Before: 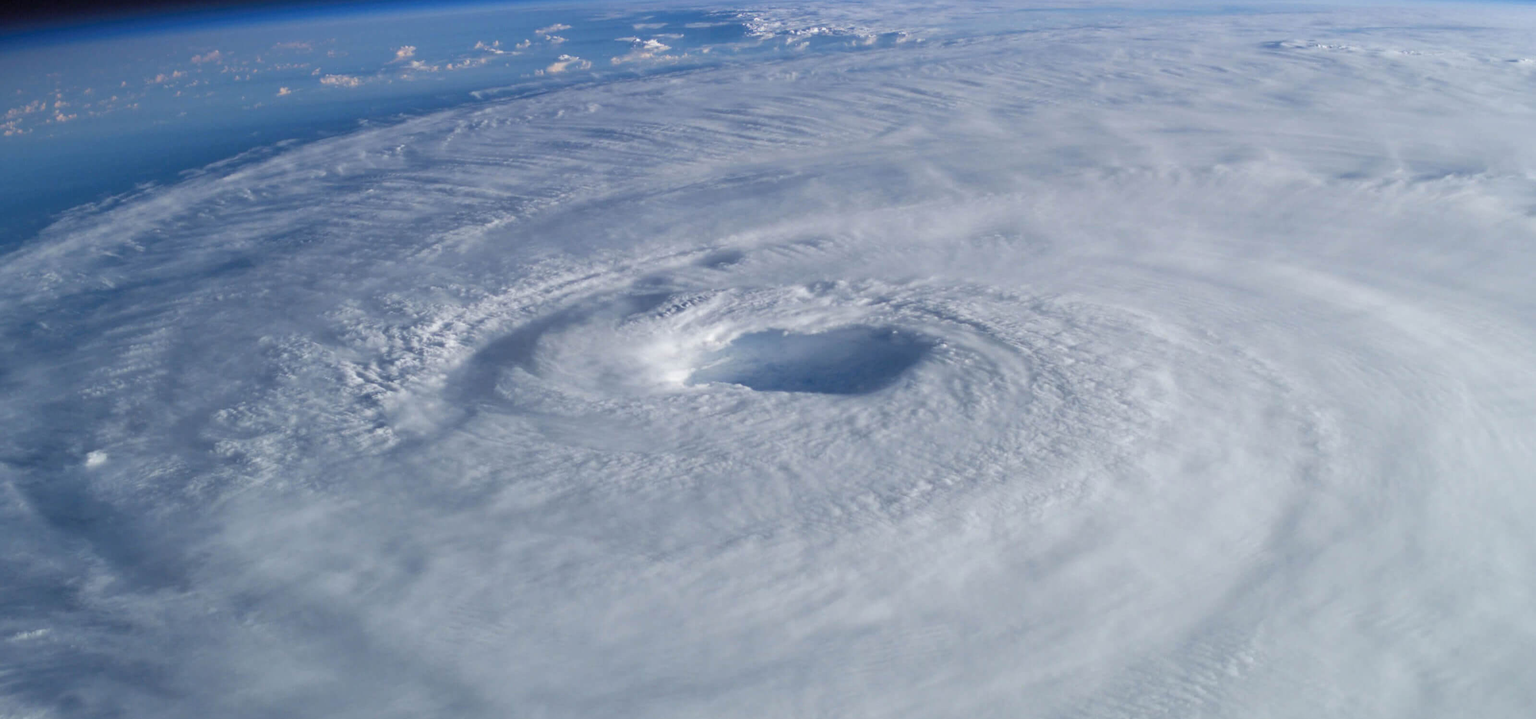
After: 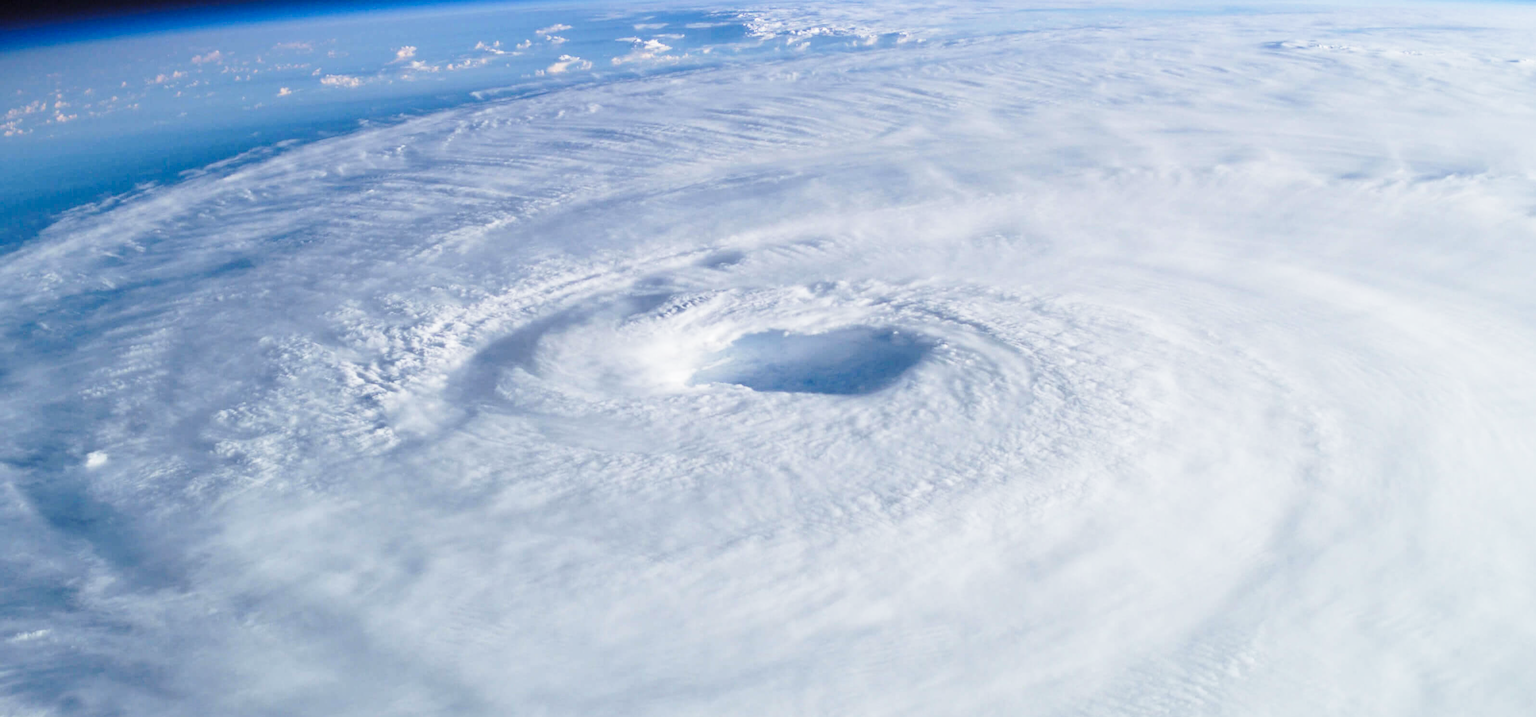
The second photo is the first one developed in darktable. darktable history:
crop: top 0.05%, bottom 0.098%
base curve: curves: ch0 [(0, 0) (0.028, 0.03) (0.121, 0.232) (0.46, 0.748) (0.859, 0.968) (1, 1)], preserve colors none
